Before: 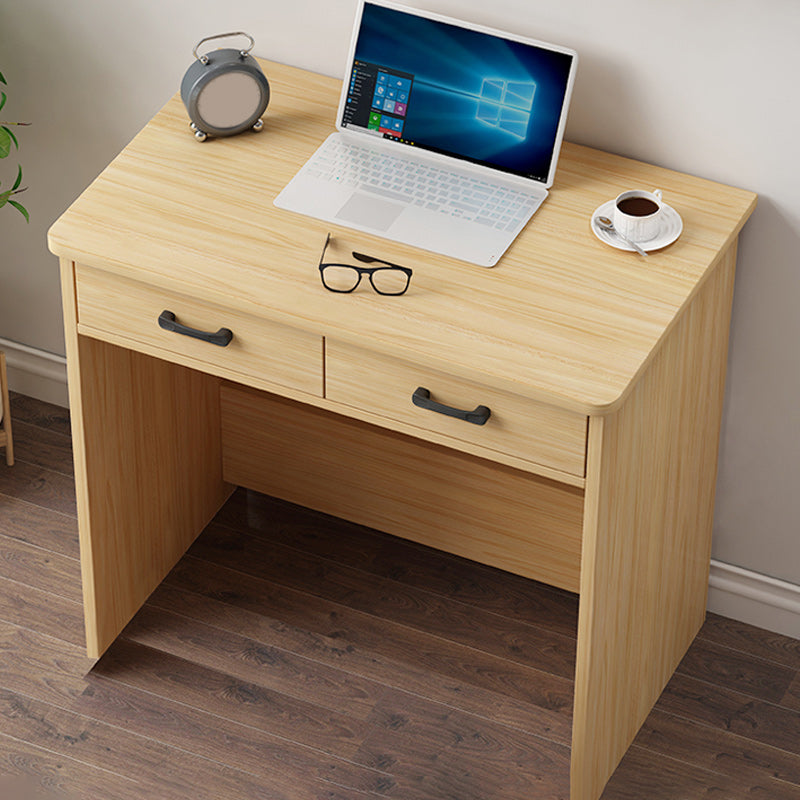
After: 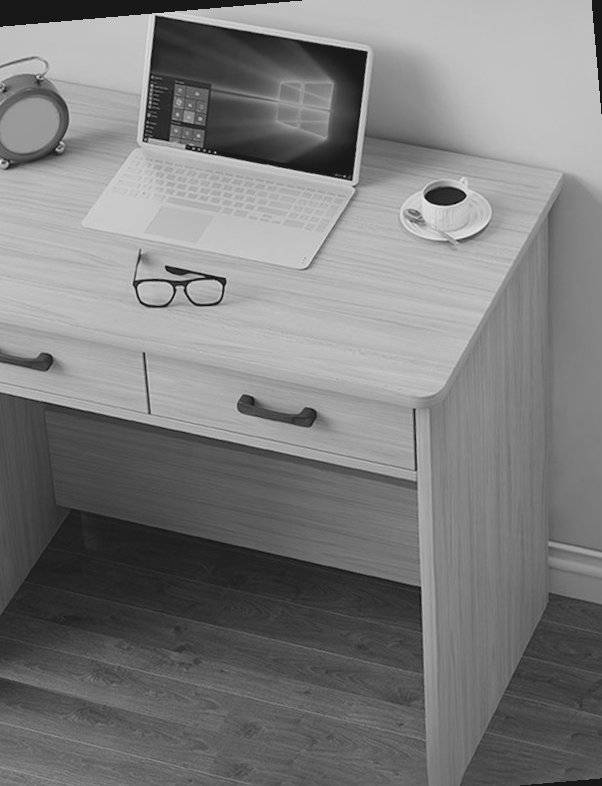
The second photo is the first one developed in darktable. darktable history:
color balance: on, module defaults
crop and rotate: left 24.034%, top 2.838%, right 6.406%, bottom 6.299%
shadows and highlights: radius 125.46, shadows 21.19, highlights -21.19, low approximation 0.01
tone equalizer: on, module defaults
monochrome: a -3.63, b -0.465
lowpass: radius 0.1, contrast 0.85, saturation 1.1, unbound 0
rotate and perspective: rotation -4.98°, automatic cropping off
